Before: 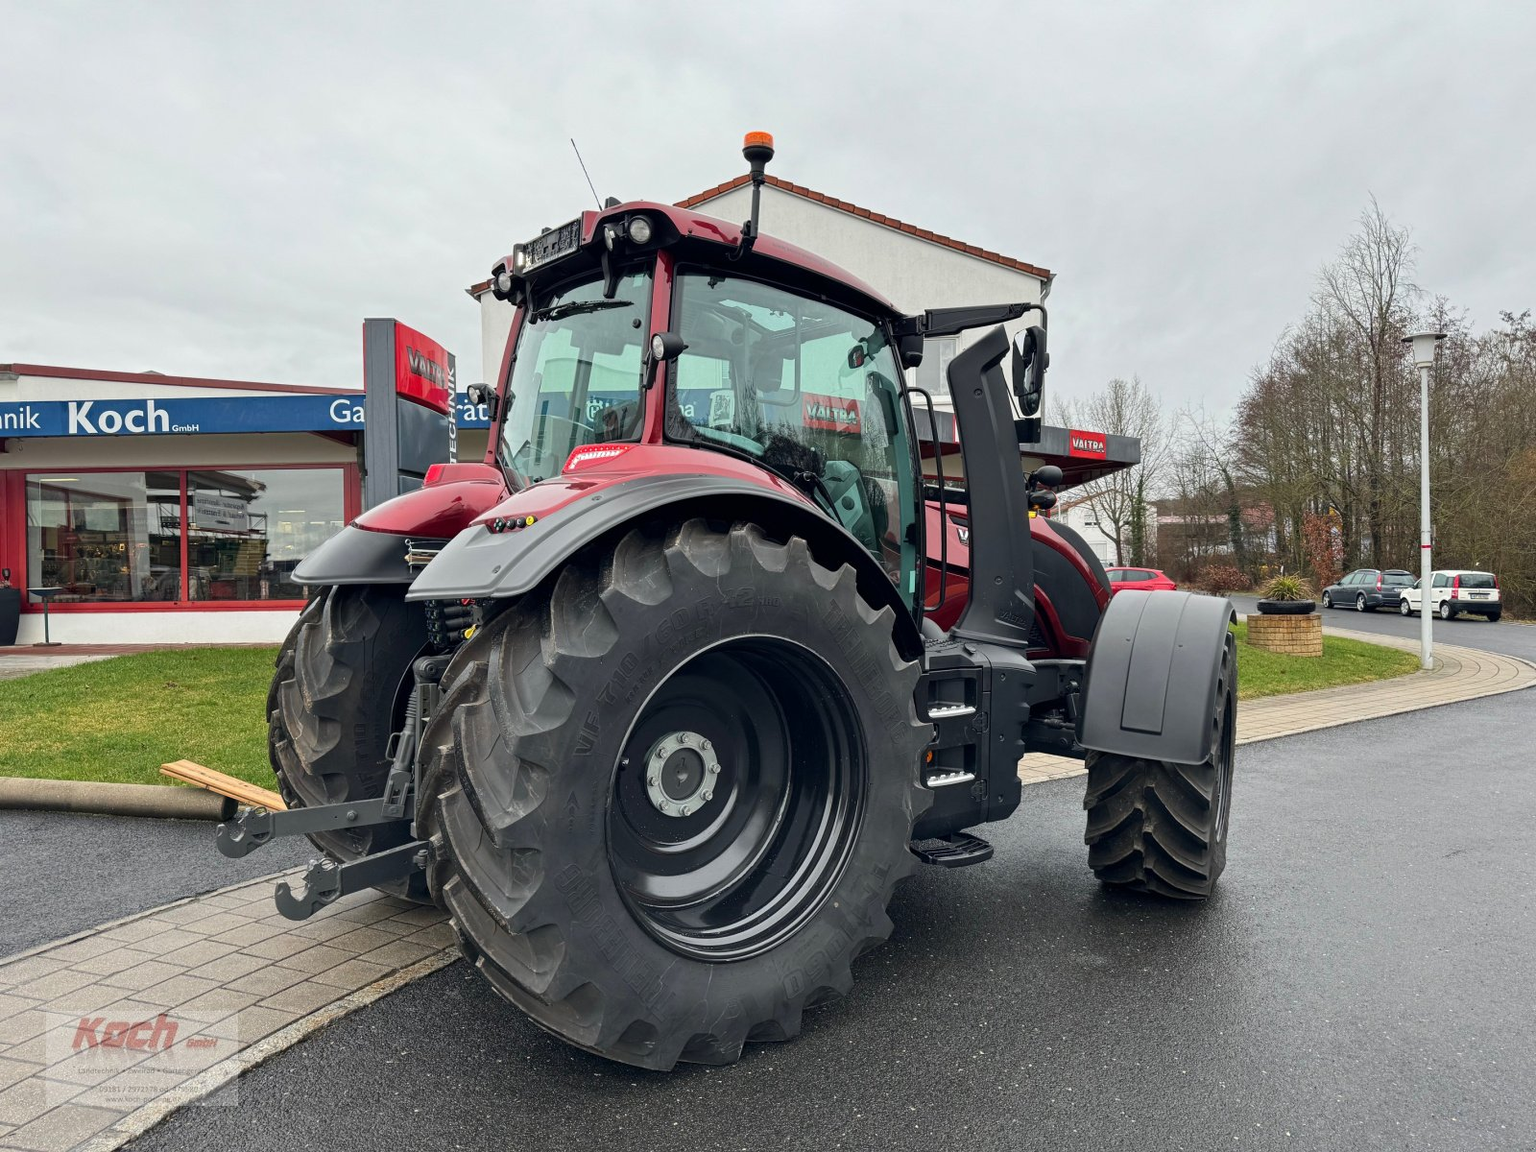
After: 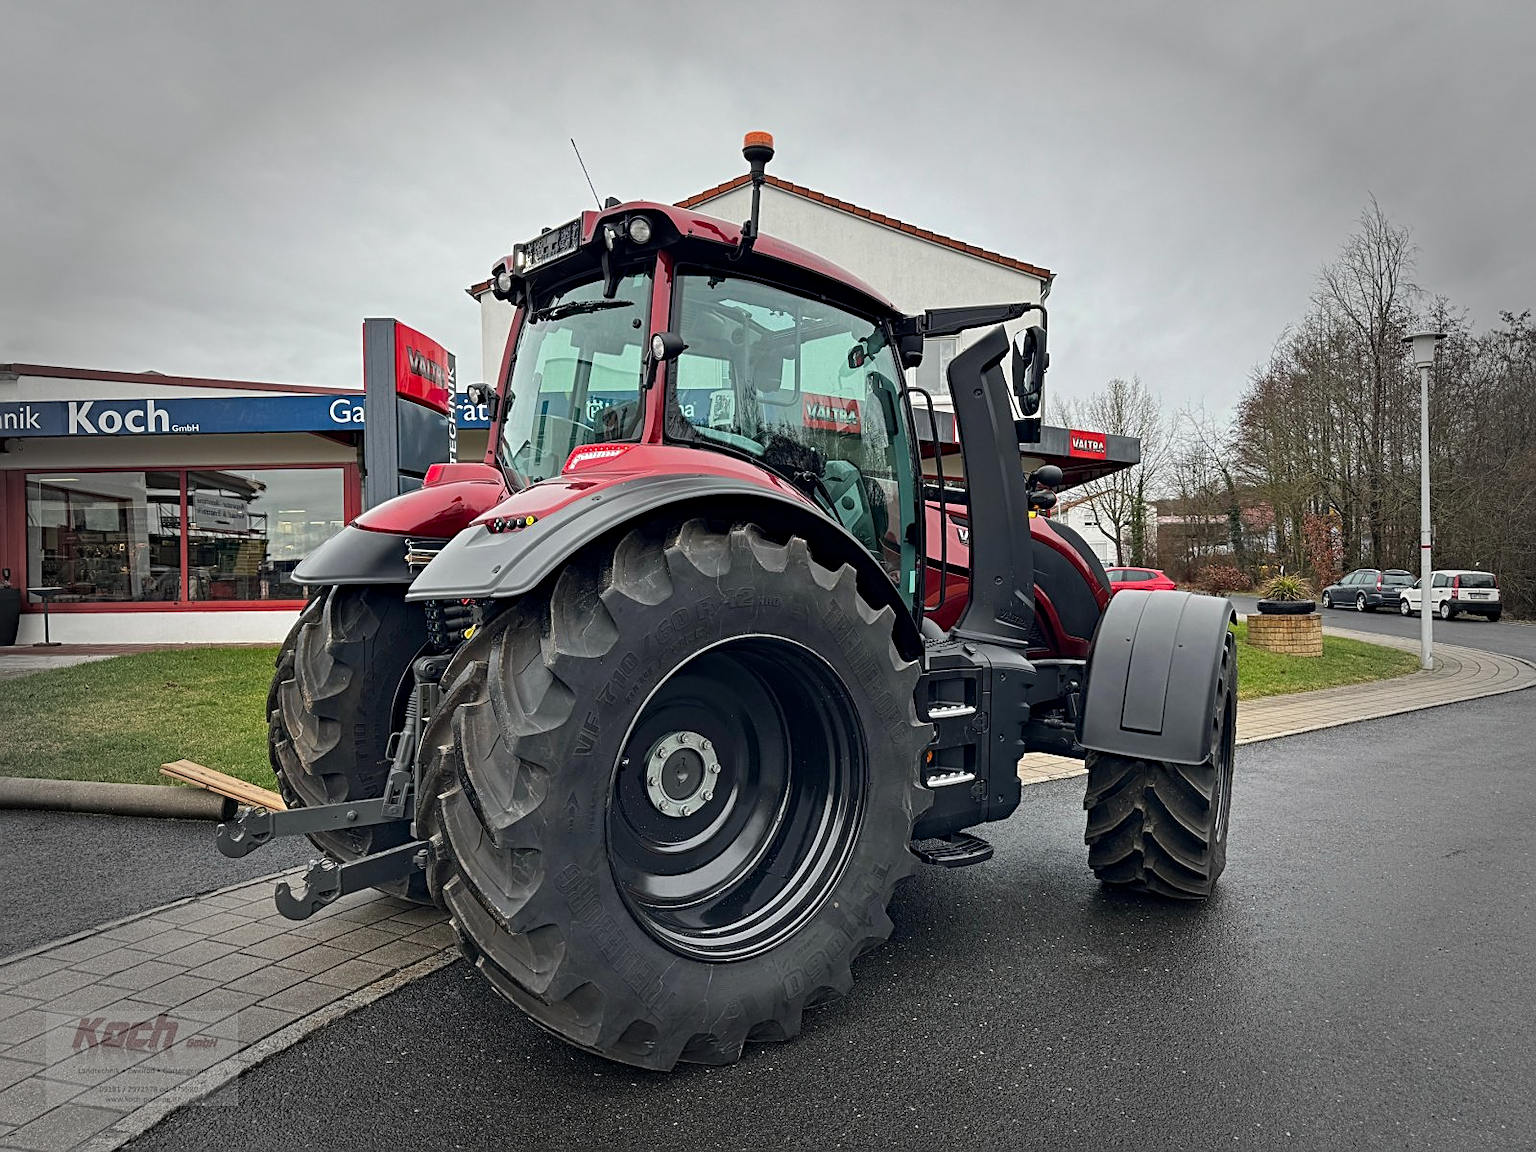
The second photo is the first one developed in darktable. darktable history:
vignetting: fall-off start 65.99%, fall-off radius 39.79%, saturation -0.659, automatic ratio true, width/height ratio 0.668, unbound false
sharpen: on, module defaults
haze removal: adaptive false
